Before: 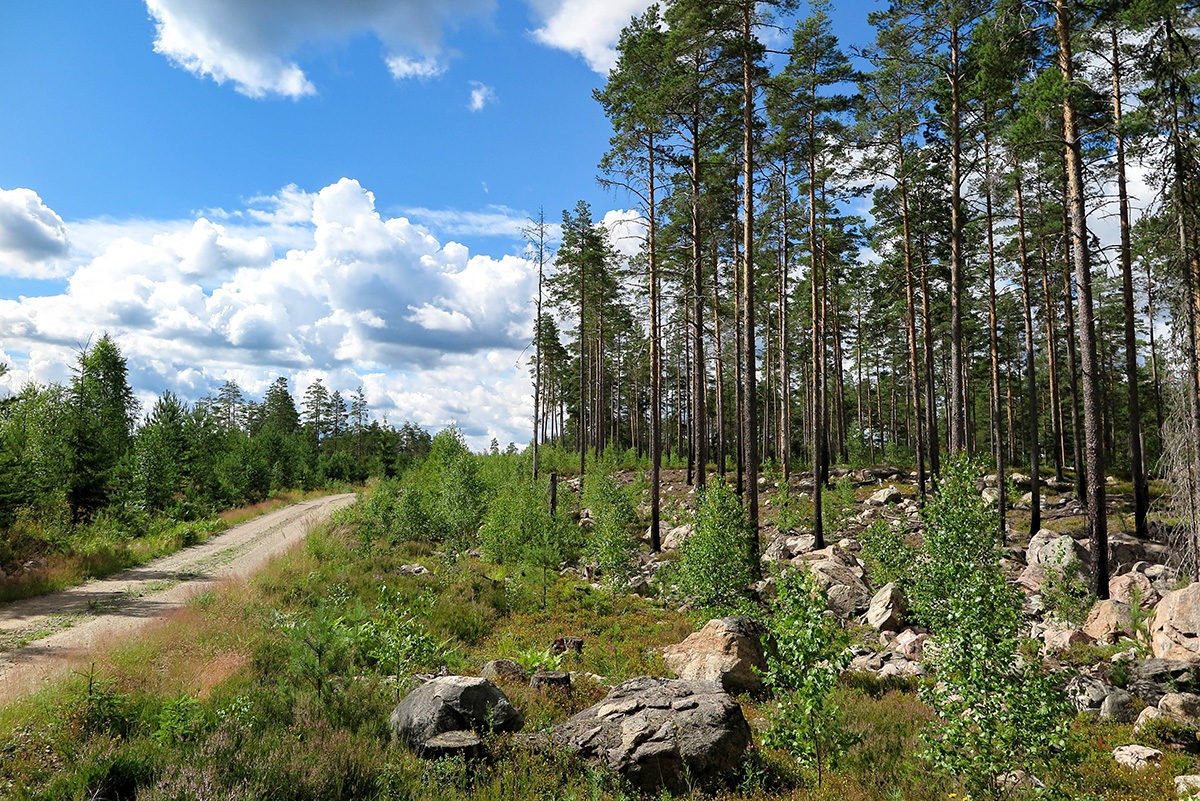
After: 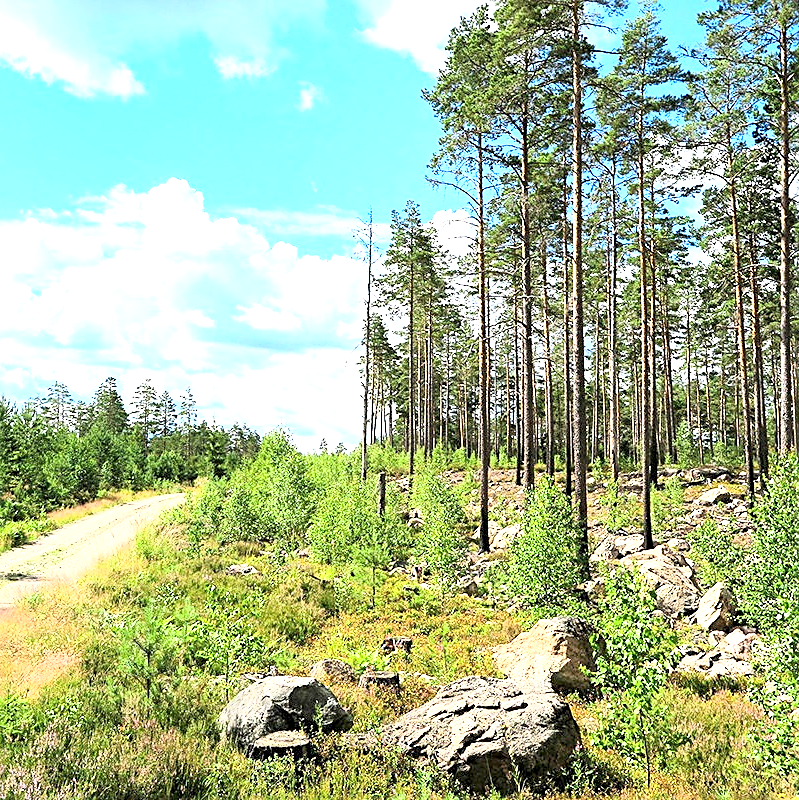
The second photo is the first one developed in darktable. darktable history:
base curve: curves: ch0 [(0, 0) (0.557, 0.834) (1, 1)]
sharpen: on, module defaults
crop and rotate: left 14.292%, right 19.041%
exposure: black level correction 0.001, exposure 1.398 EV, compensate exposure bias true, compensate highlight preservation false
color zones: curves: ch1 [(0, 0.469) (0.001, 0.469) (0.12, 0.446) (0.248, 0.469) (0.5, 0.5) (0.748, 0.5) (0.999, 0.469) (1, 0.469)]
